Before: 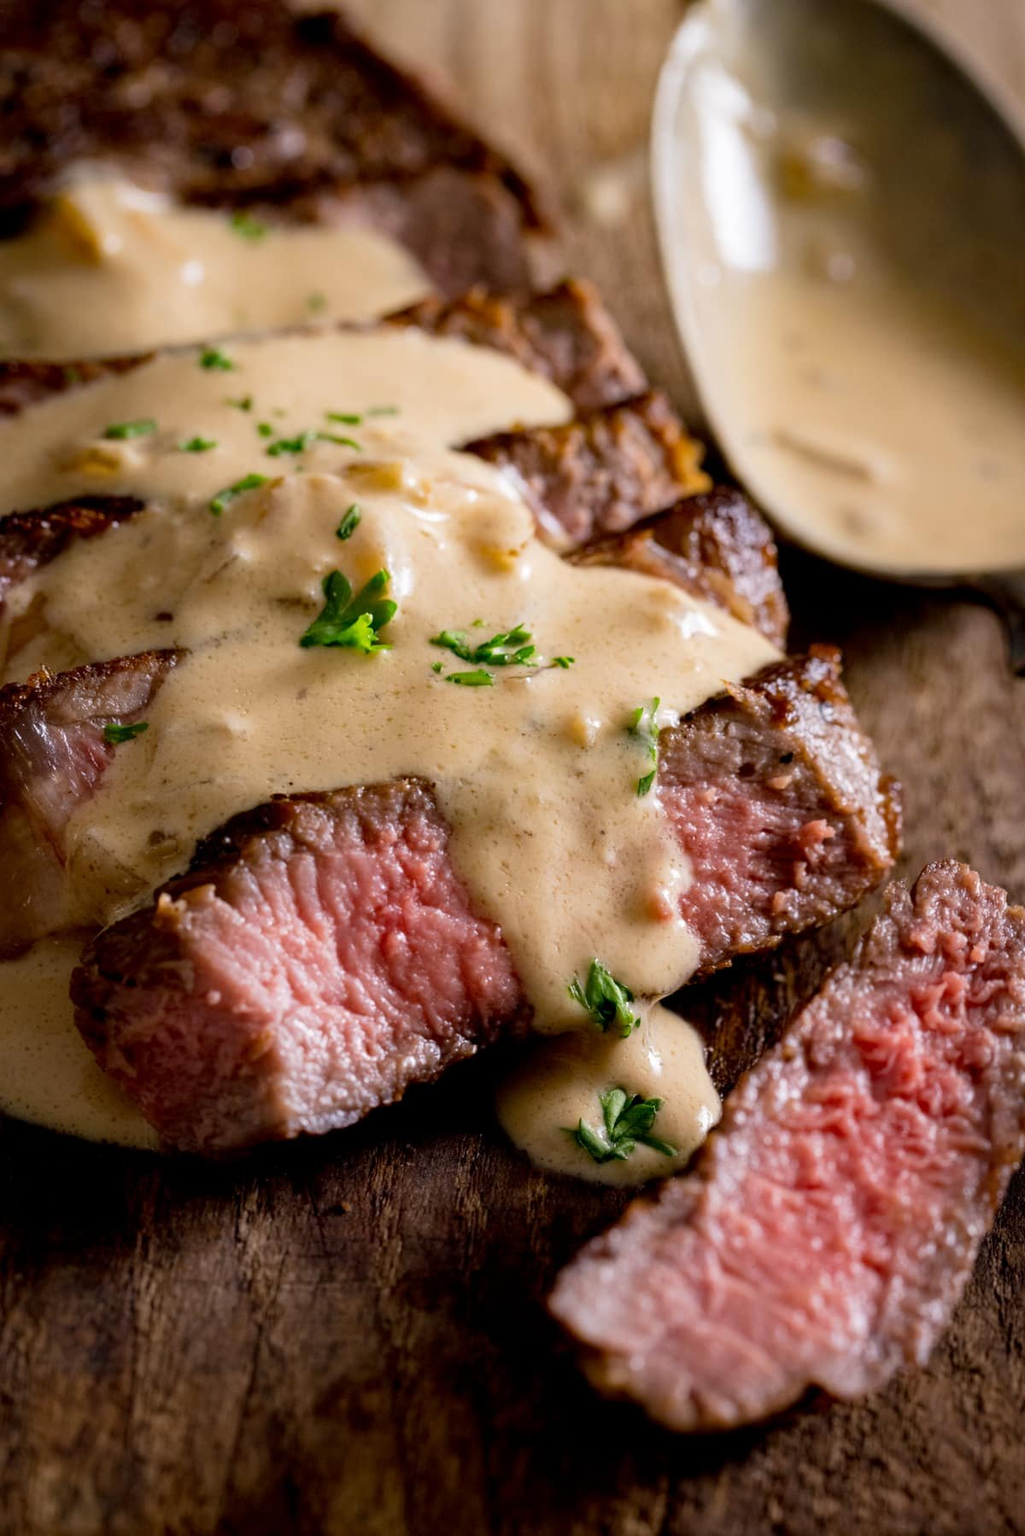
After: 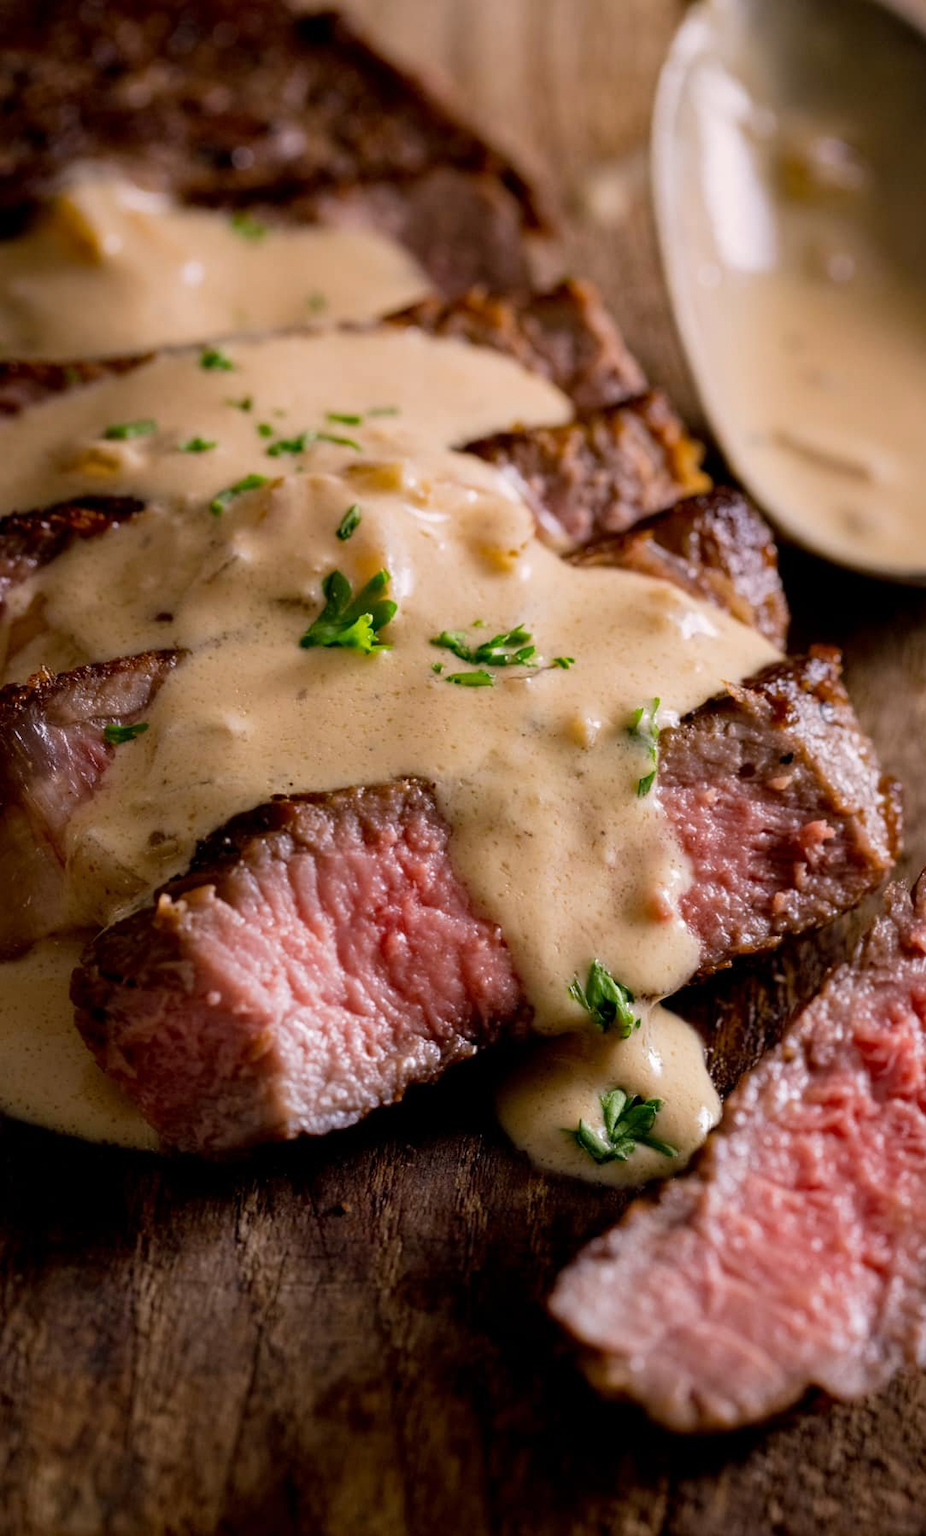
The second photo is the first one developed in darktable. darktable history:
crop: right 9.509%, bottom 0.031%
graduated density: density 0.38 EV, hardness 21%, rotation -6.11°, saturation 32%
white balance: emerald 1
